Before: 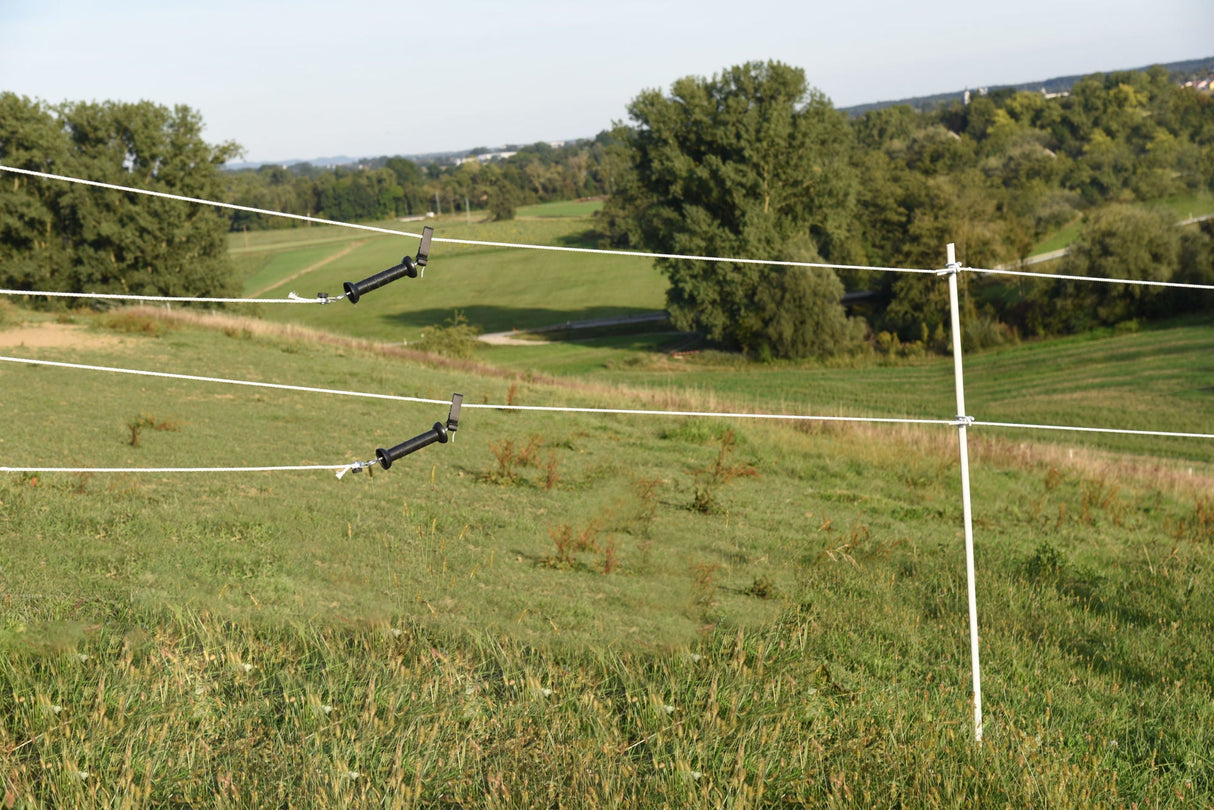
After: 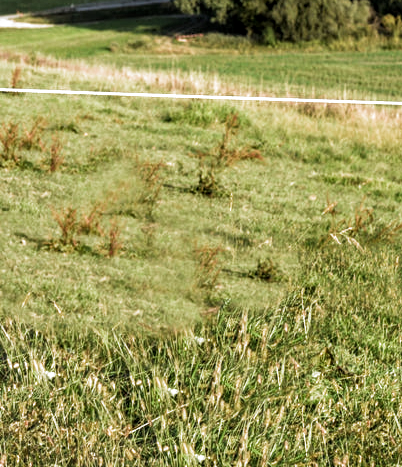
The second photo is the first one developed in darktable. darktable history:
local contrast: on, module defaults
crop: left 40.878%, top 39.176%, right 25.993%, bottom 3.081%
exposure: exposure 0.6 EV, compensate highlight preservation false
filmic rgb: black relative exposure -8.2 EV, white relative exposure 2.2 EV, threshold 3 EV, hardness 7.11, latitude 75%, contrast 1.325, highlights saturation mix -2%, shadows ↔ highlights balance 30%, preserve chrominance RGB euclidean norm, color science v5 (2021), contrast in shadows safe, contrast in highlights safe, enable highlight reconstruction true
shadows and highlights: radius 118.69, shadows 42.21, highlights -61.56, soften with gaussian
